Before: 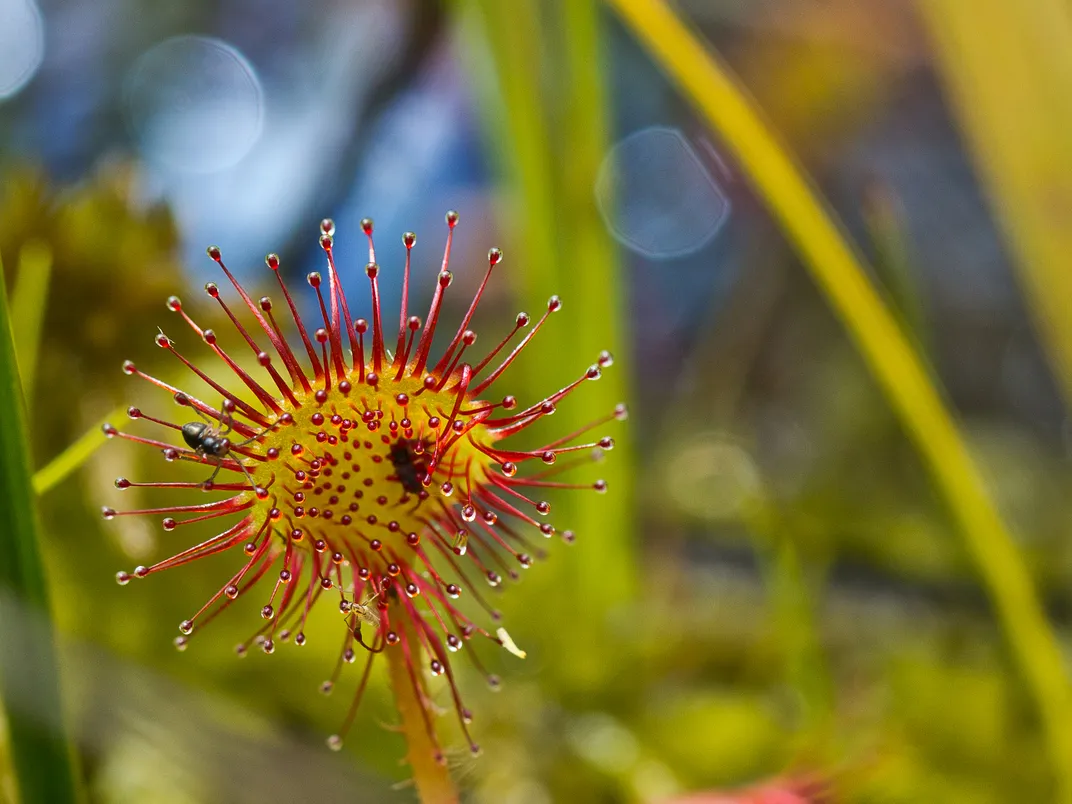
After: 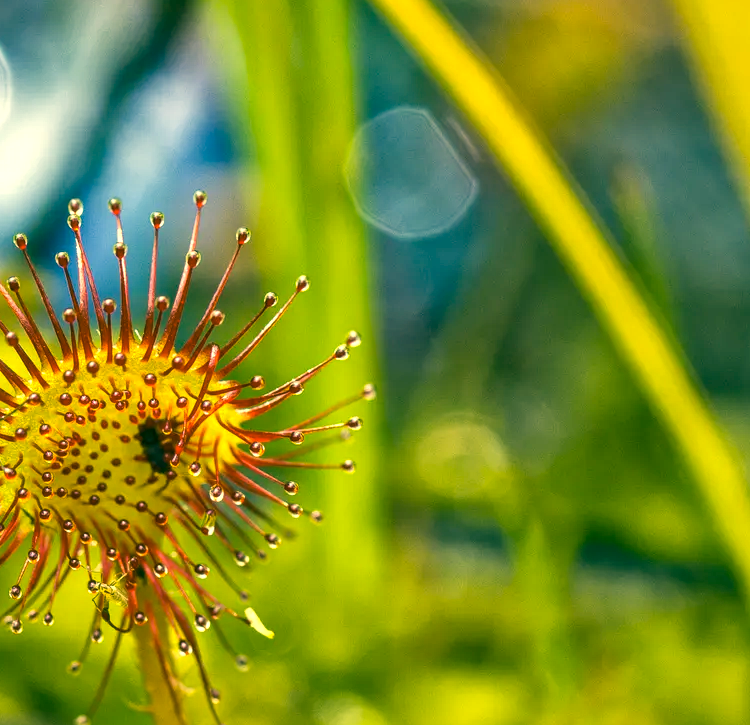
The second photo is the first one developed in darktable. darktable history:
local contrast: detail 130%
color correction: highlights a* 1.98, highlights b* 34.44, shadows a* -36.62, shadows b* -5.69
crop and rotate: left 23.537%, top 2.688%, right 6.492%, bottom 7.023%
exposure: exposure 0.606 EV, compensate highlight preservation false
